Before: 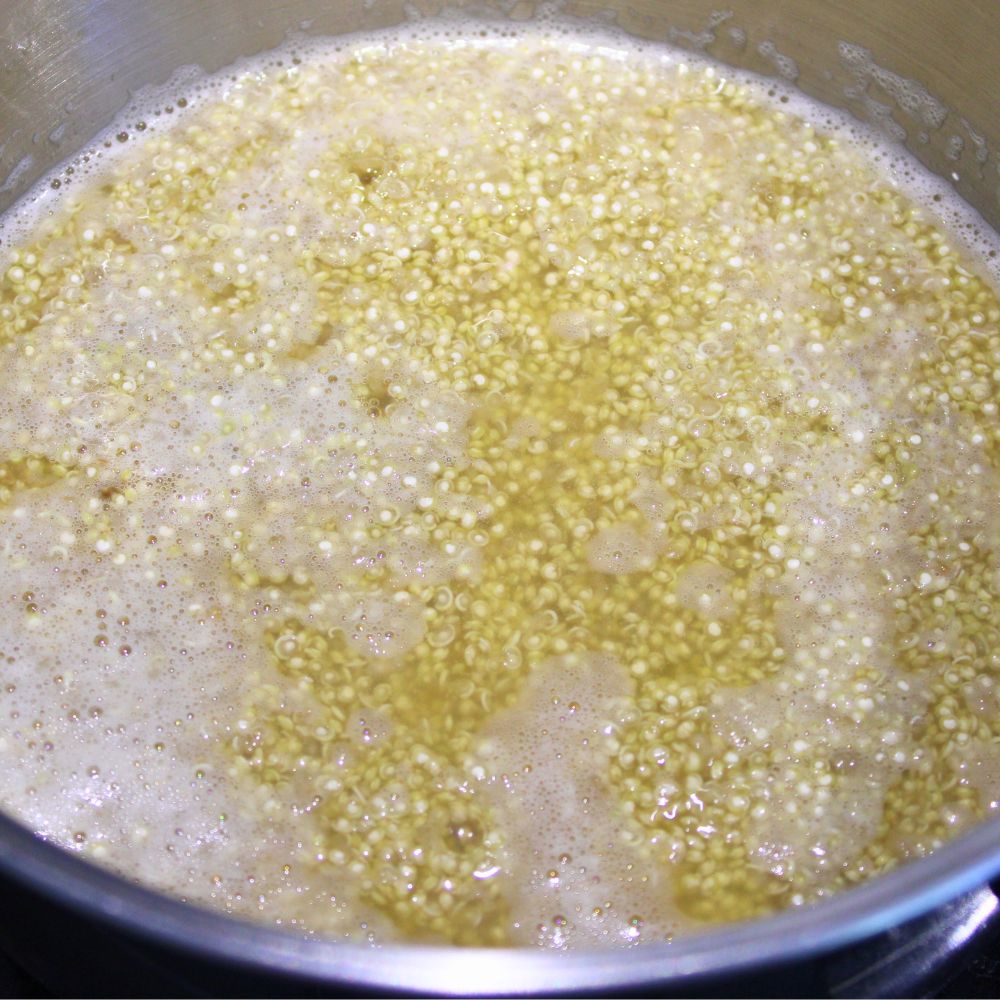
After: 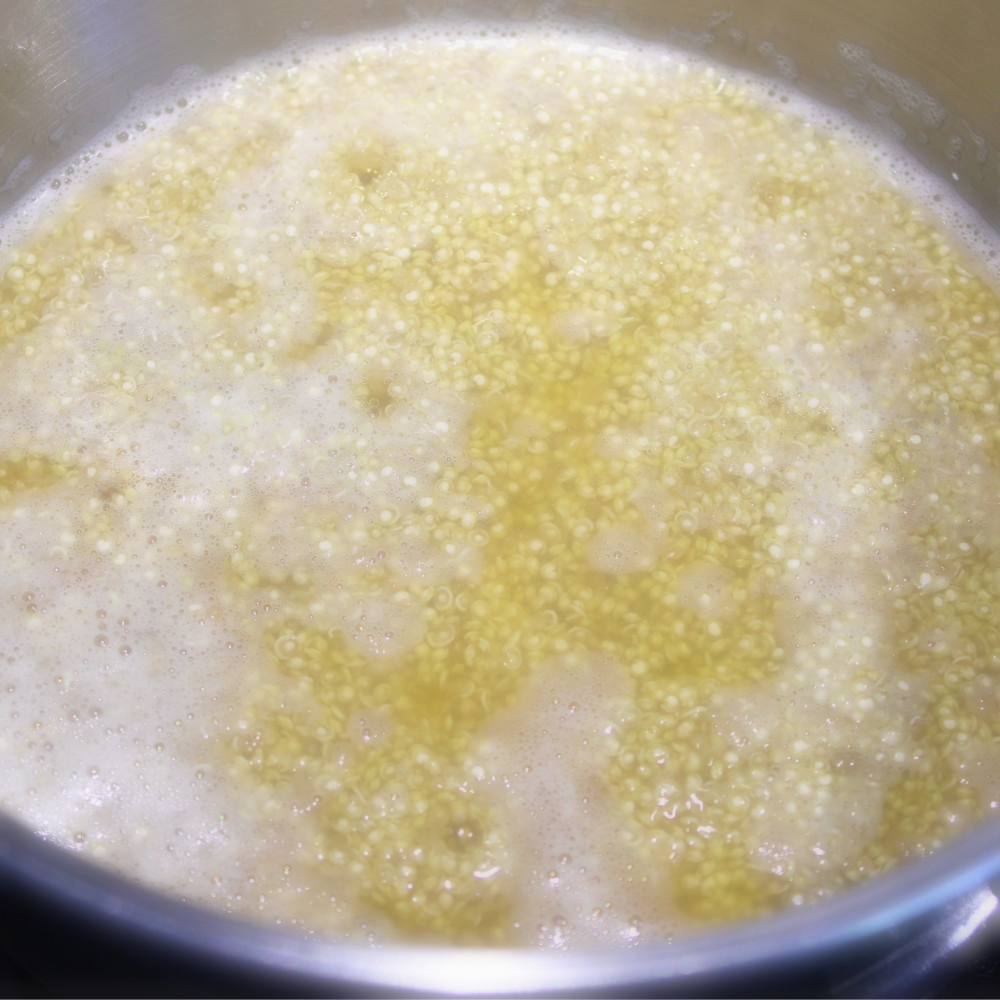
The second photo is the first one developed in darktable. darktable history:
soften: on, module defaults
rgb curve: mode RGB, independent channels
